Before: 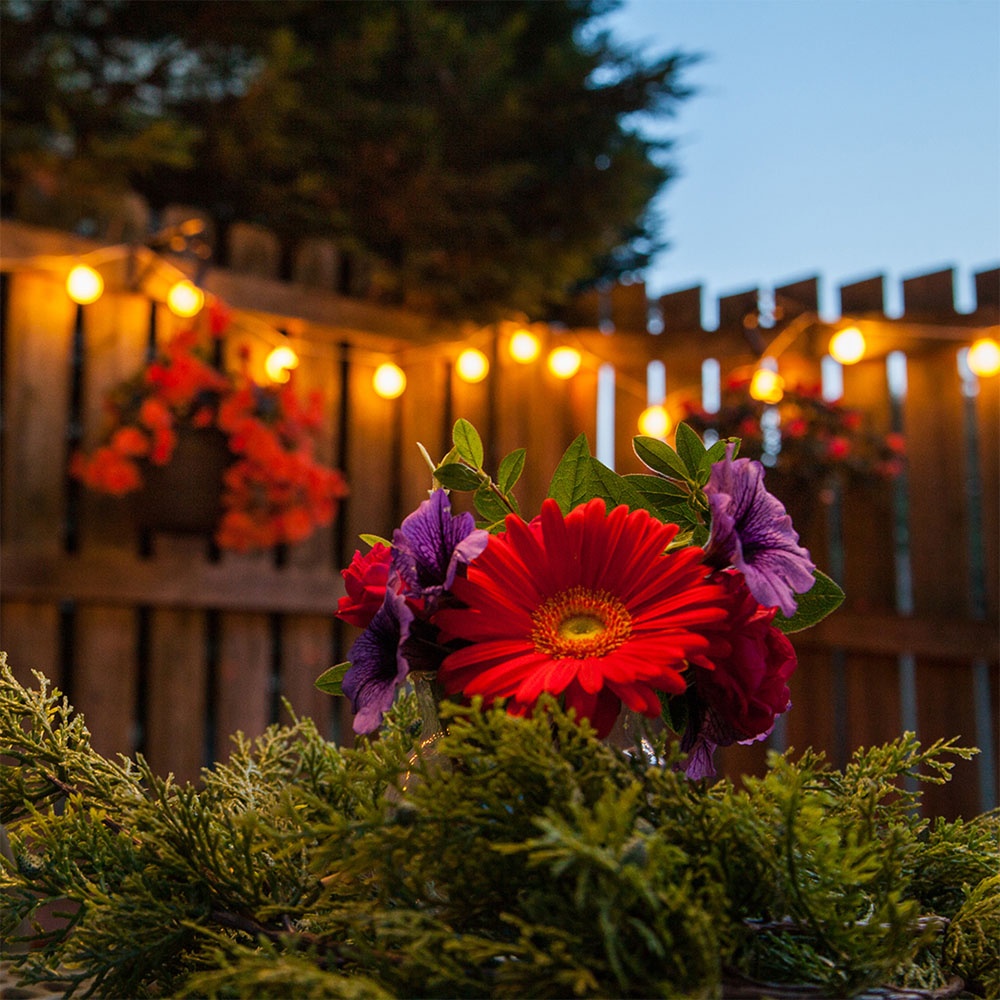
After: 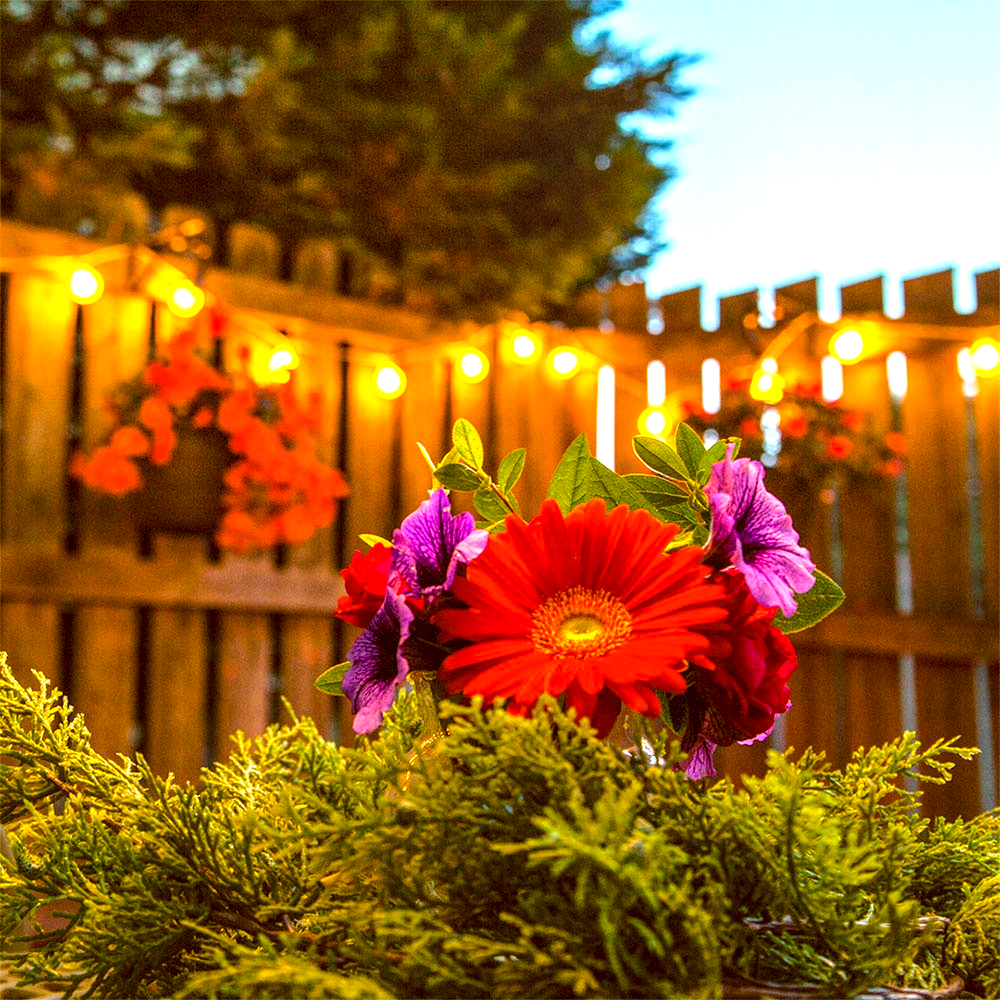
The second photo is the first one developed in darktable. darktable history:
color balance rgb: perceptual saturation grading › global saturation 25%, perceptual brilliance grading › mid-tones 10%, perceptual brilliance grading › shadows 15%, global vibrance 20%
color balance: lift [1.001, 1.007, 1, 0.993], gamma [1.023, 1.026, 1.01, 0.974], gain [0.964, 1.059, 1.073, 0.927]
local contrast: on, module defaults
exposure: black level correction 0, exposure 1.55 EV, compensate exposure bias true, compensate highlight preservation false
